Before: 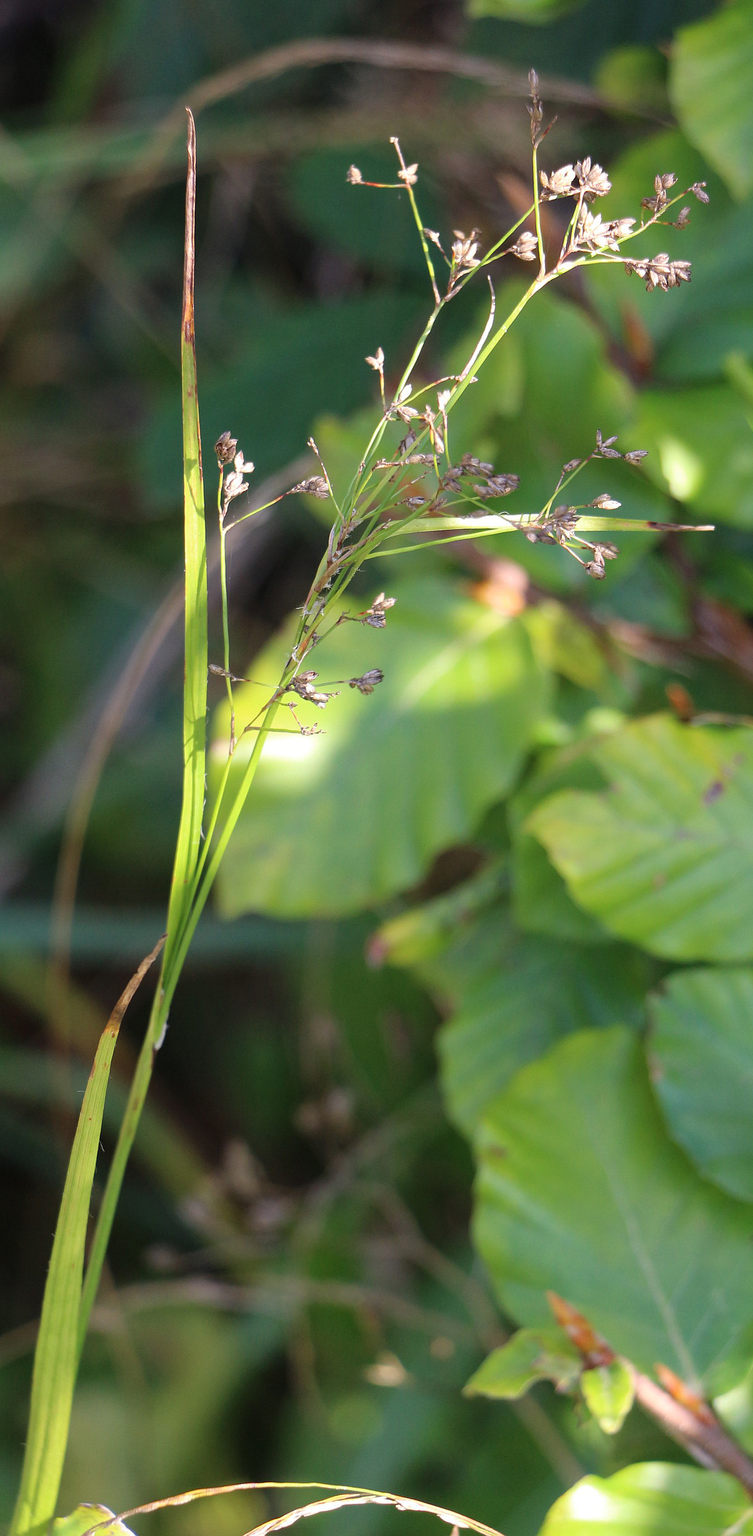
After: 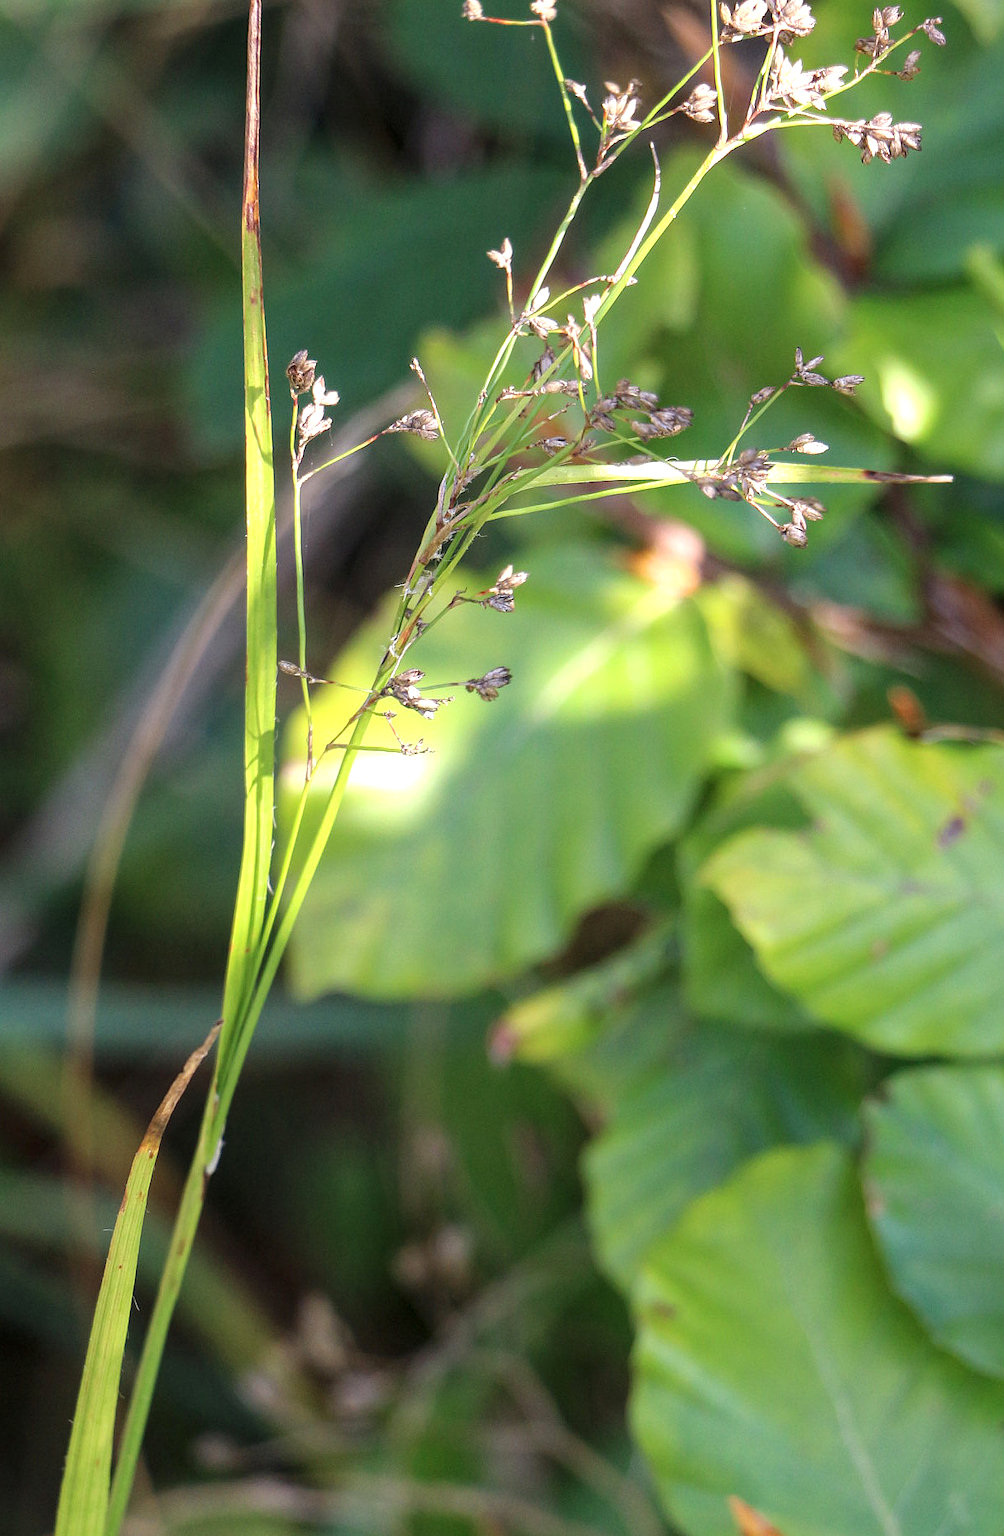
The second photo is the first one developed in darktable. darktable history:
exposure: exposure 0.3 EV, compensate highlight preservation false
local contrast: on, module defaults
crop: top 11.038%, bottom 13.962%
